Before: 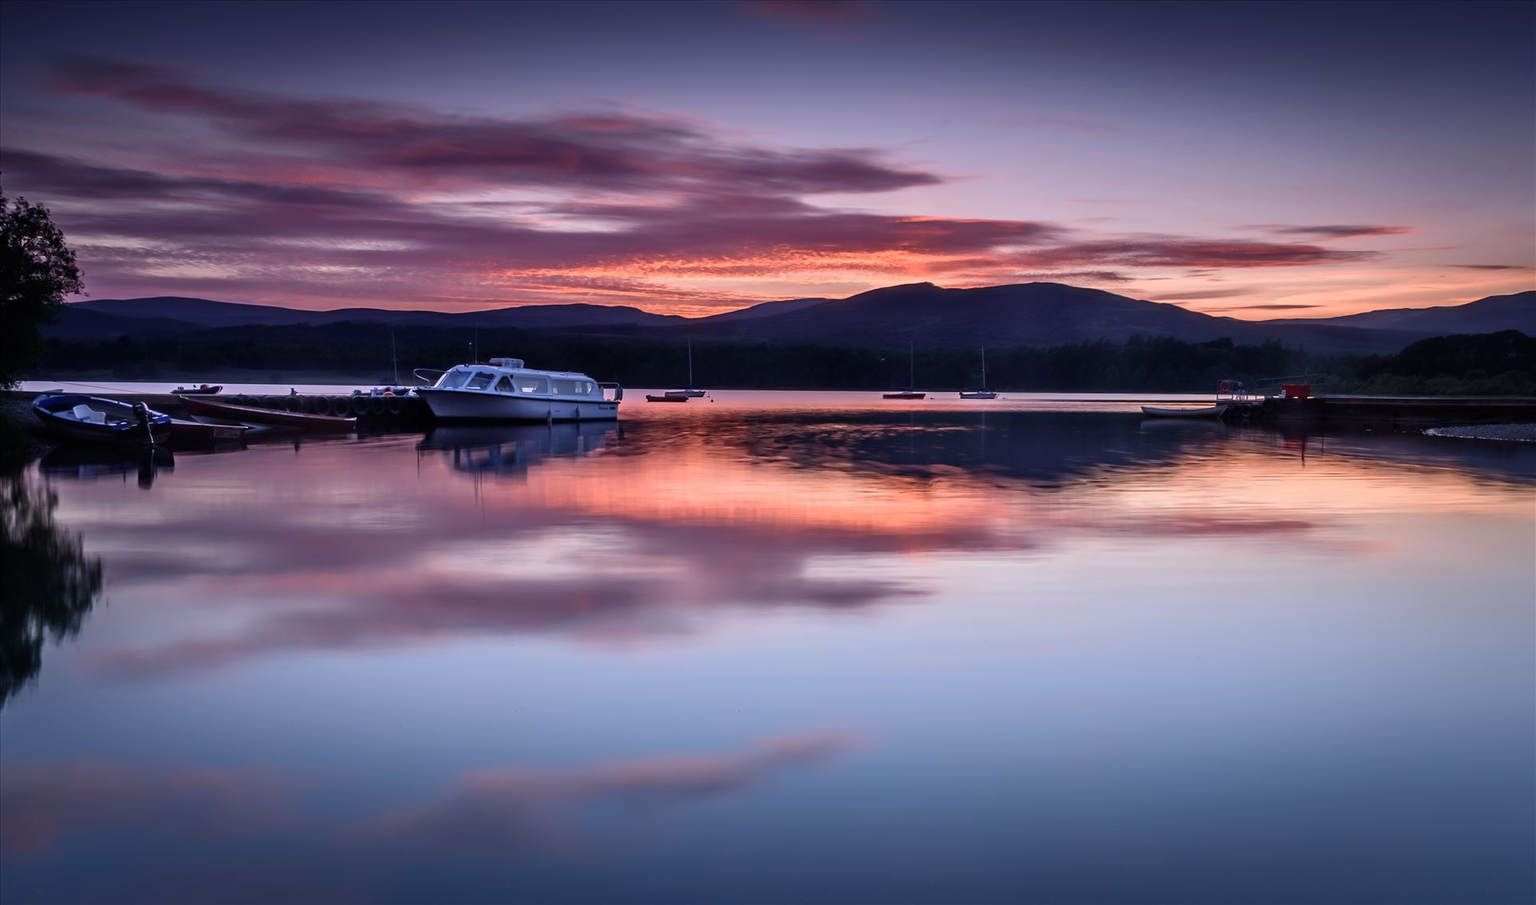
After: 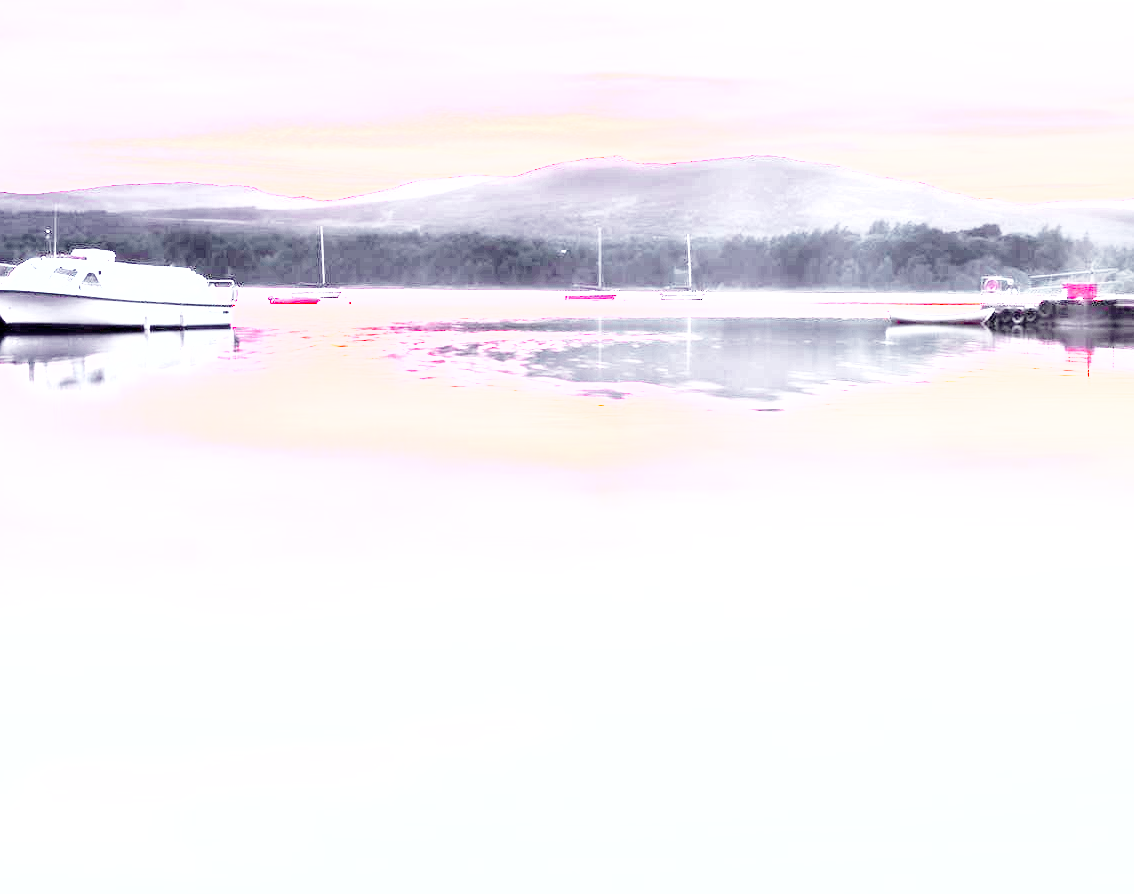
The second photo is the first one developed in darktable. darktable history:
shadows and highlights: shadows -9.07, white point adjustment 1.48, highlights 9.01
crop and rotate: left 28.17%, top 17.544%, right 12.719%, bottom 3.403%
color zones: curves: ch1 [(0, 0.638) (0.193, 0.442) (0.286, 0.15) (0.429, 0.14) (0.571, 0.142) (0.714, 0.154) (0.857, 0.175) (1, 0.638)]
exposure: black level correction 0.001, exposure 1.116 EV, compensate exposure bias true, compensate highlight preservation false
base curve: curves: ch0 [(0, 0) (0.028, 0.03) (0.121, 0.232) (0.46, 0.748) (0.859, 0.968) (1, 1)], preserve colors none
